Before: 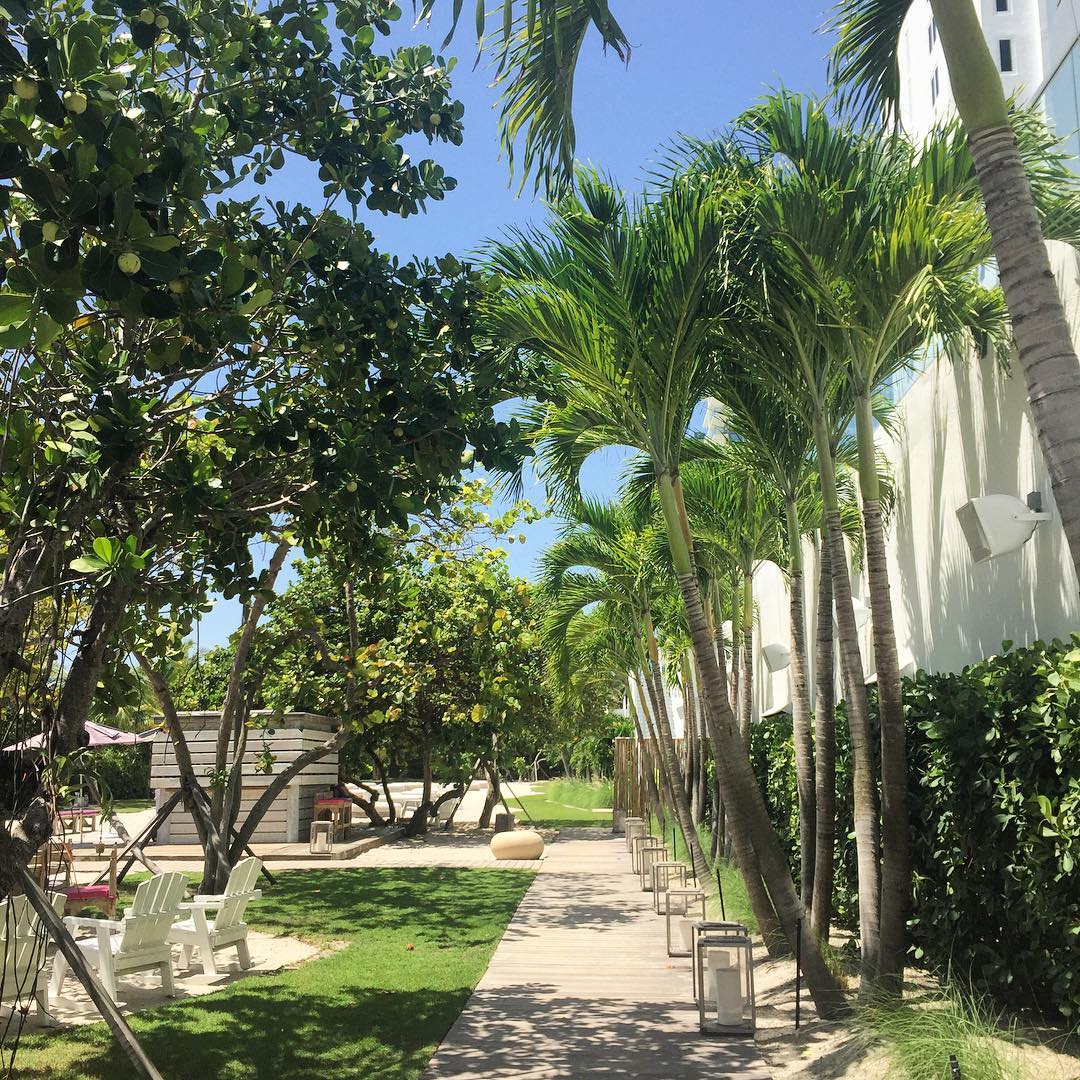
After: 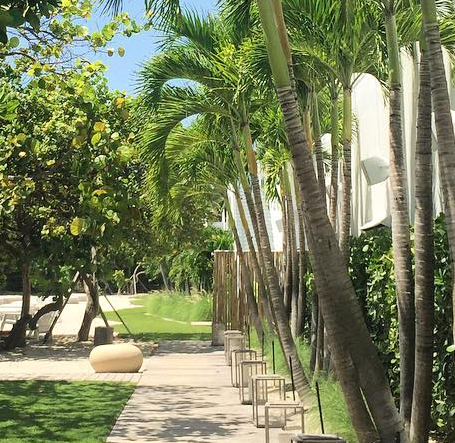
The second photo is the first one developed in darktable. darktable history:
crop: left 37.221%, top 45.169%, right 20.63%, bottom 13.777%
tone equalizer: on, module defaults
